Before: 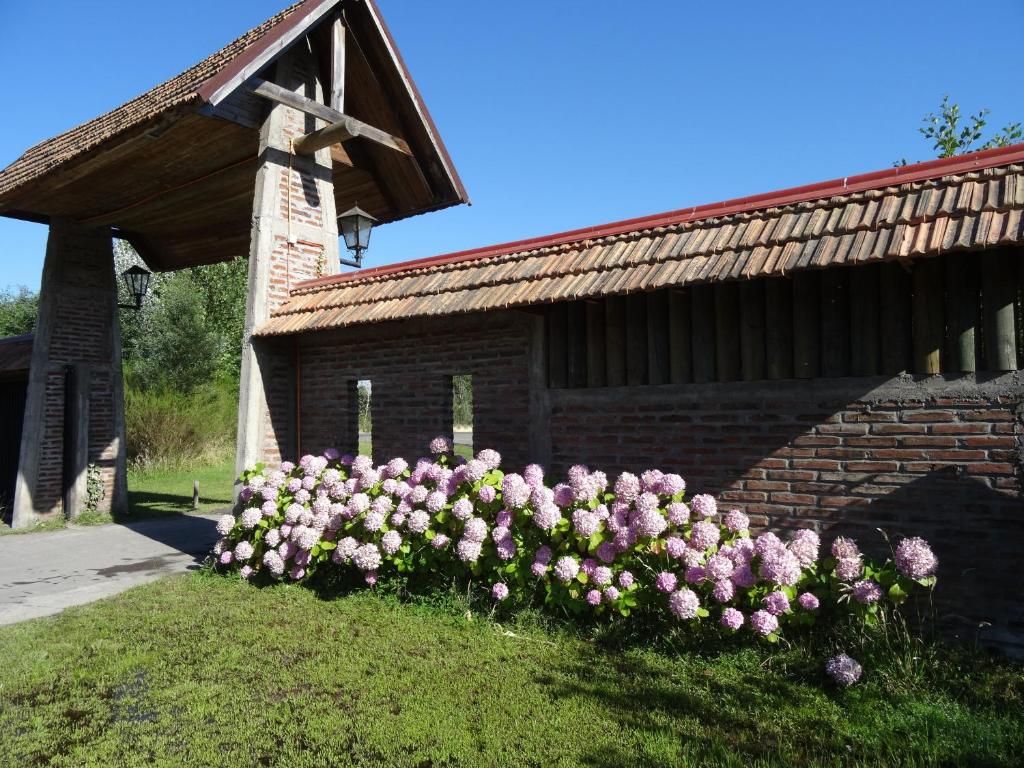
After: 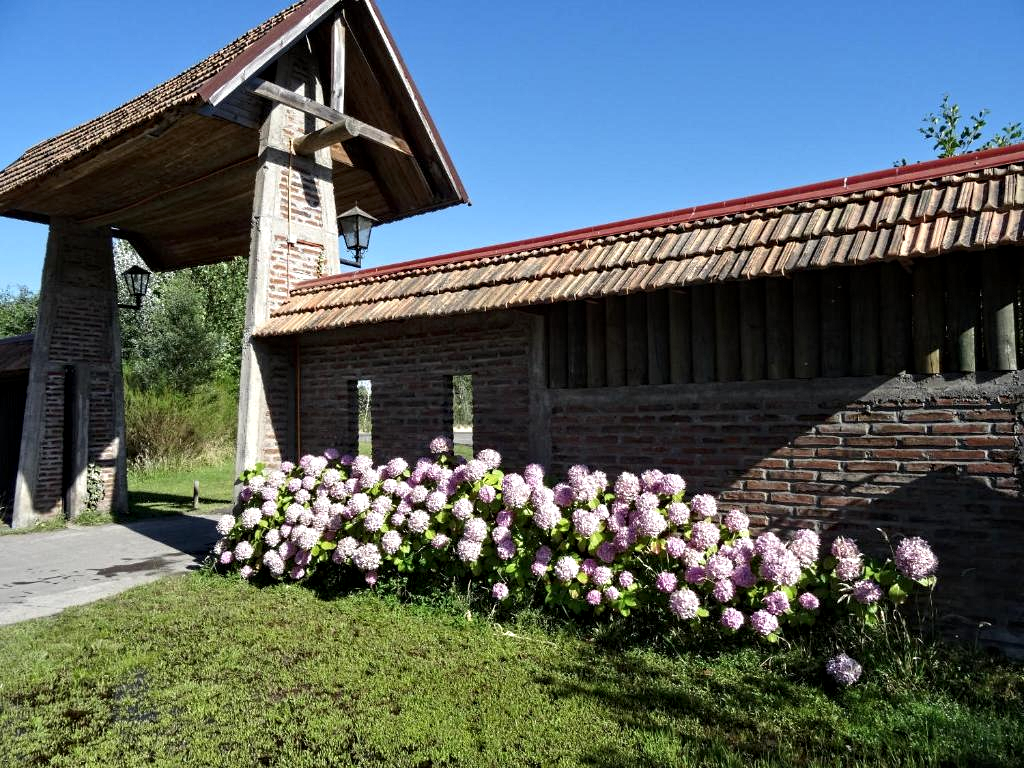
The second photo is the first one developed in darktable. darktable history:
contrast equalizer: y [[0.51, 0.537, 0.559, 0.574, 0.599, 0.618], [0.5 ×6], [0.5 ×6], [0 ×6], [0 ×6]]
